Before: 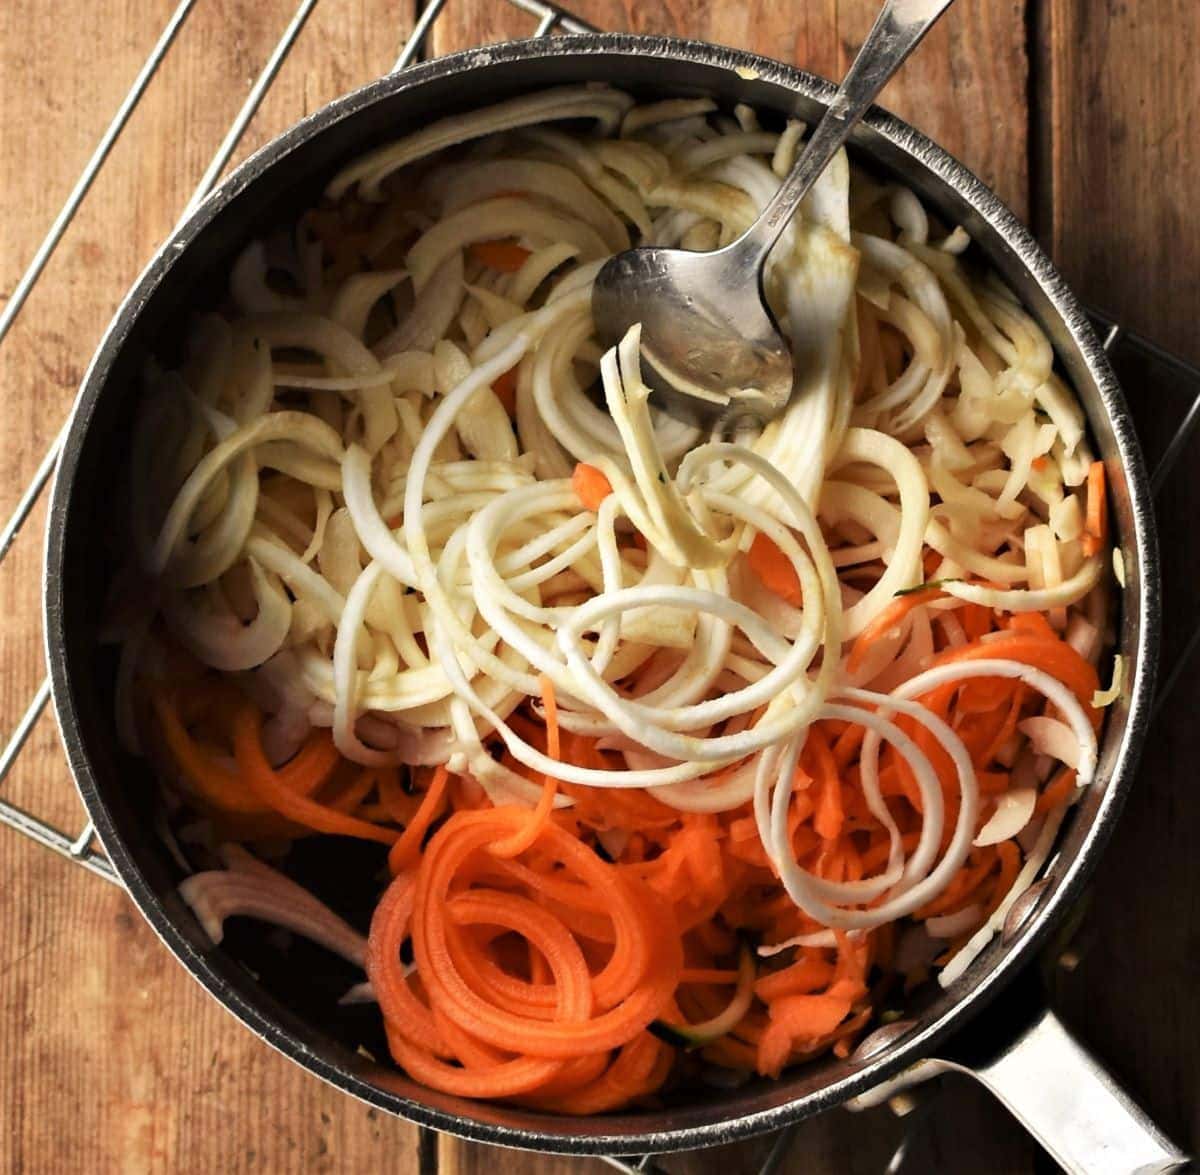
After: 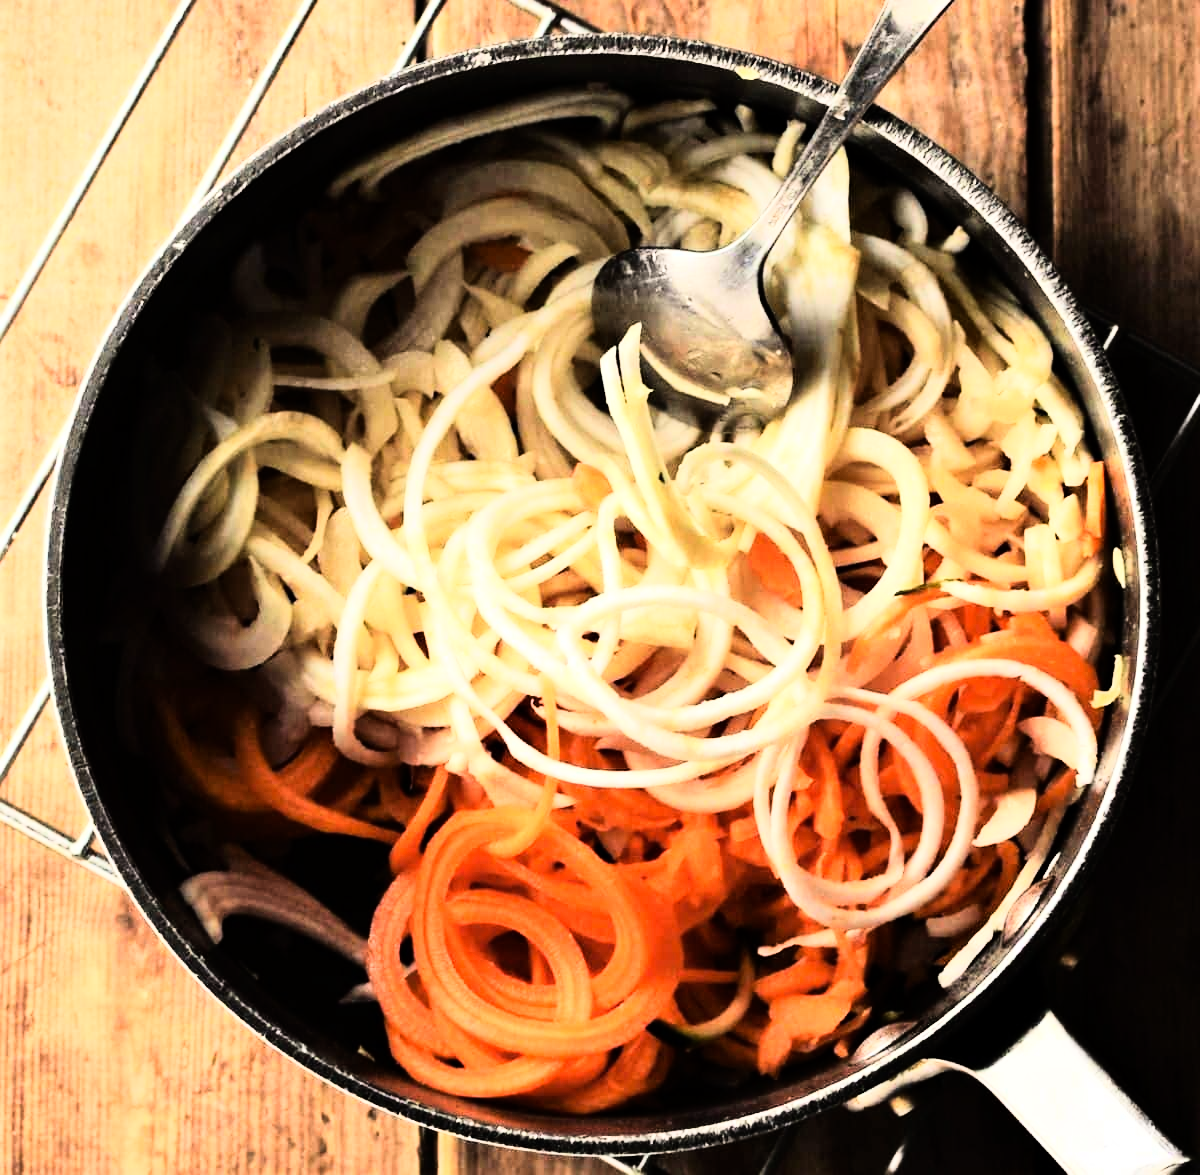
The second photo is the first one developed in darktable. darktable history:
rgb curve: curves: ch0 [(0, 0) (0.21, 0.15) (0.24, 0.21) (0.5, 0.75) (0.75, 0.96) (0.89, 0.99) (1, 1)]; ch1 [(0, 0.02) (0.21, 0.13) (0.25, 0.2) (0.5, 0.67) (0.75, 0.9) (0.89, 0.97) (1, 1)]; ch2 [(0, 0.02) (0.21, 0.13) (0.25, 0.2) (0.5, 0.67) (0.75, 0.9) (0.89, 0.97) (1, 1)], compensate middle gray true
tone equalizer: -8 EV -1.84 EV, -7 EV -1.16 EV, -6 EV -1.62 EV, smoothing diameter 25%, edges refinement/feathering 10, preserve details guided filter
